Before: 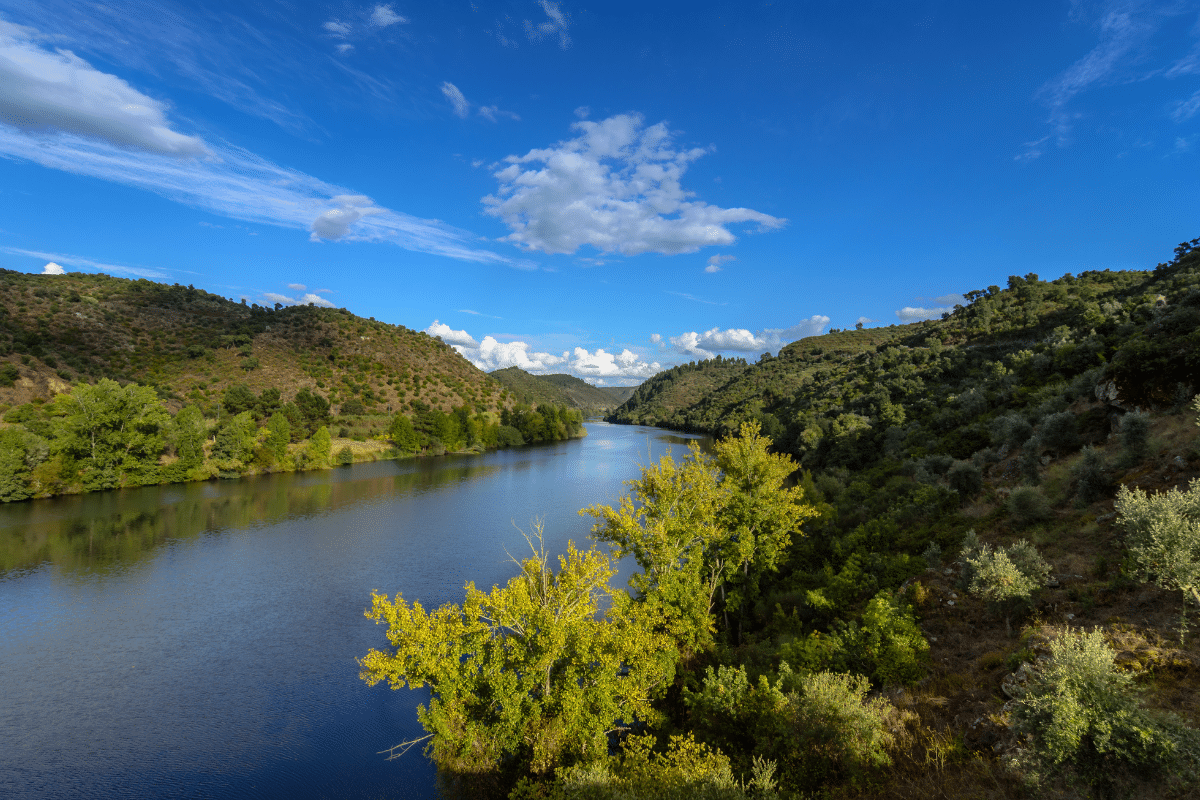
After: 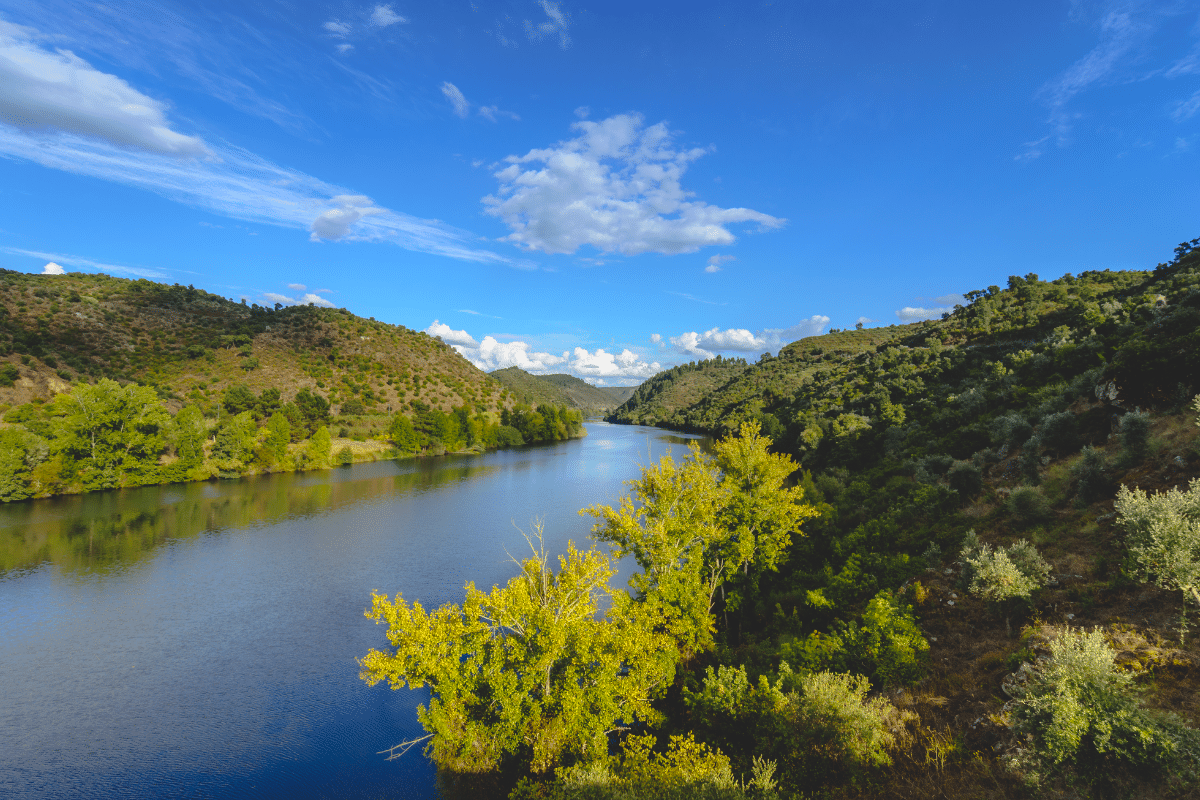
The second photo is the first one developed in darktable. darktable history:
color balance rgb: linear chroma grading › global chroma 15.107%, perceptual saturation grading › global saturation 0.344%
tone curve: curves: ch0 [(0, 0) (0.003, 0.128) (0.011, 0.133) (0.025, 0.133) (0.044, 0.141) (0.069, 0.152) (0.1, 0.169) (0.136, 0.201) (0.177, 0.239) (0.224, 0.294) (0.277, 0.358) (0.335, 0.428) (0.399, 0.488) (0.468, 0.55) (0.543, 0.611) (0.623, 0.678) (0.709, 0.755) (0.801, 0.843) (0.898, 0.91) (1, 1)], preserve colors none
